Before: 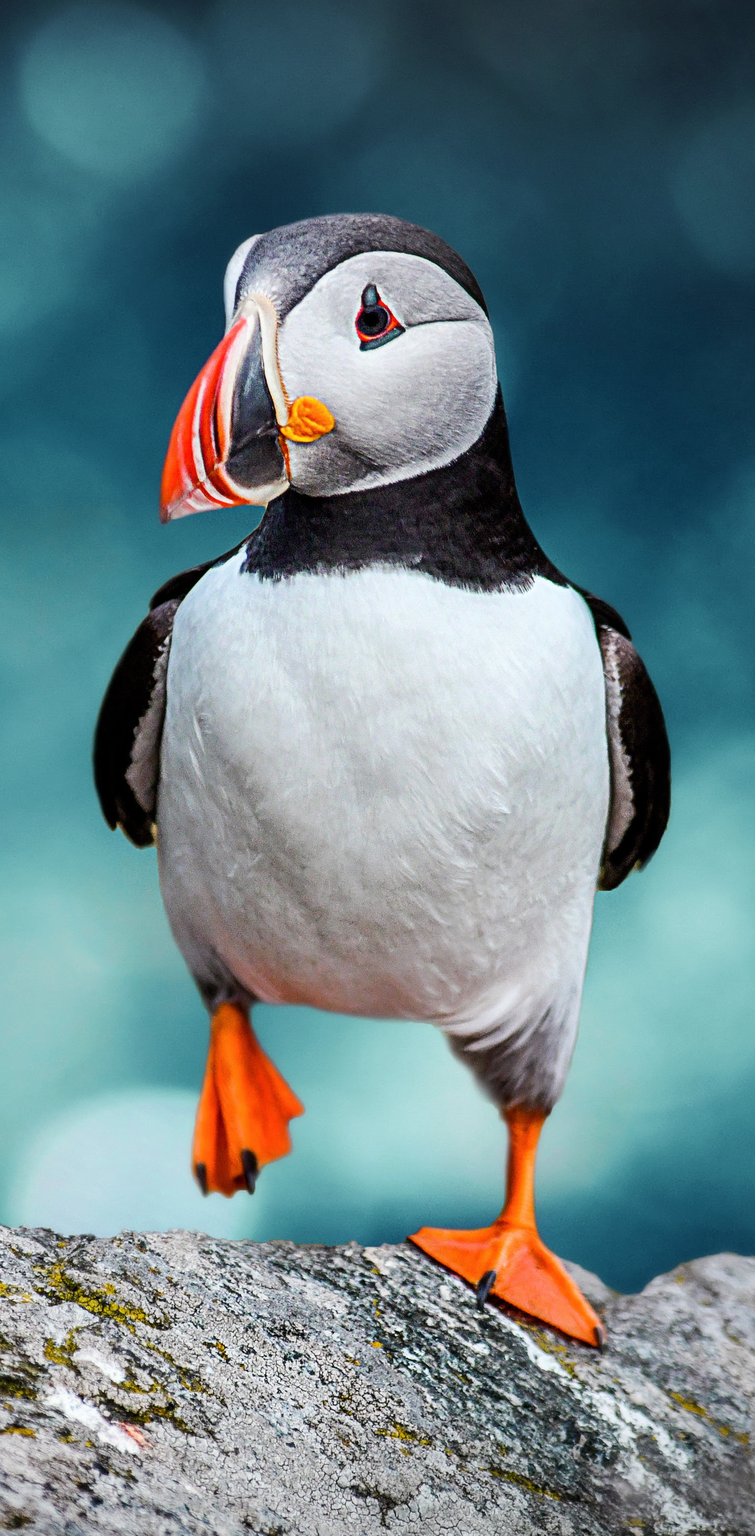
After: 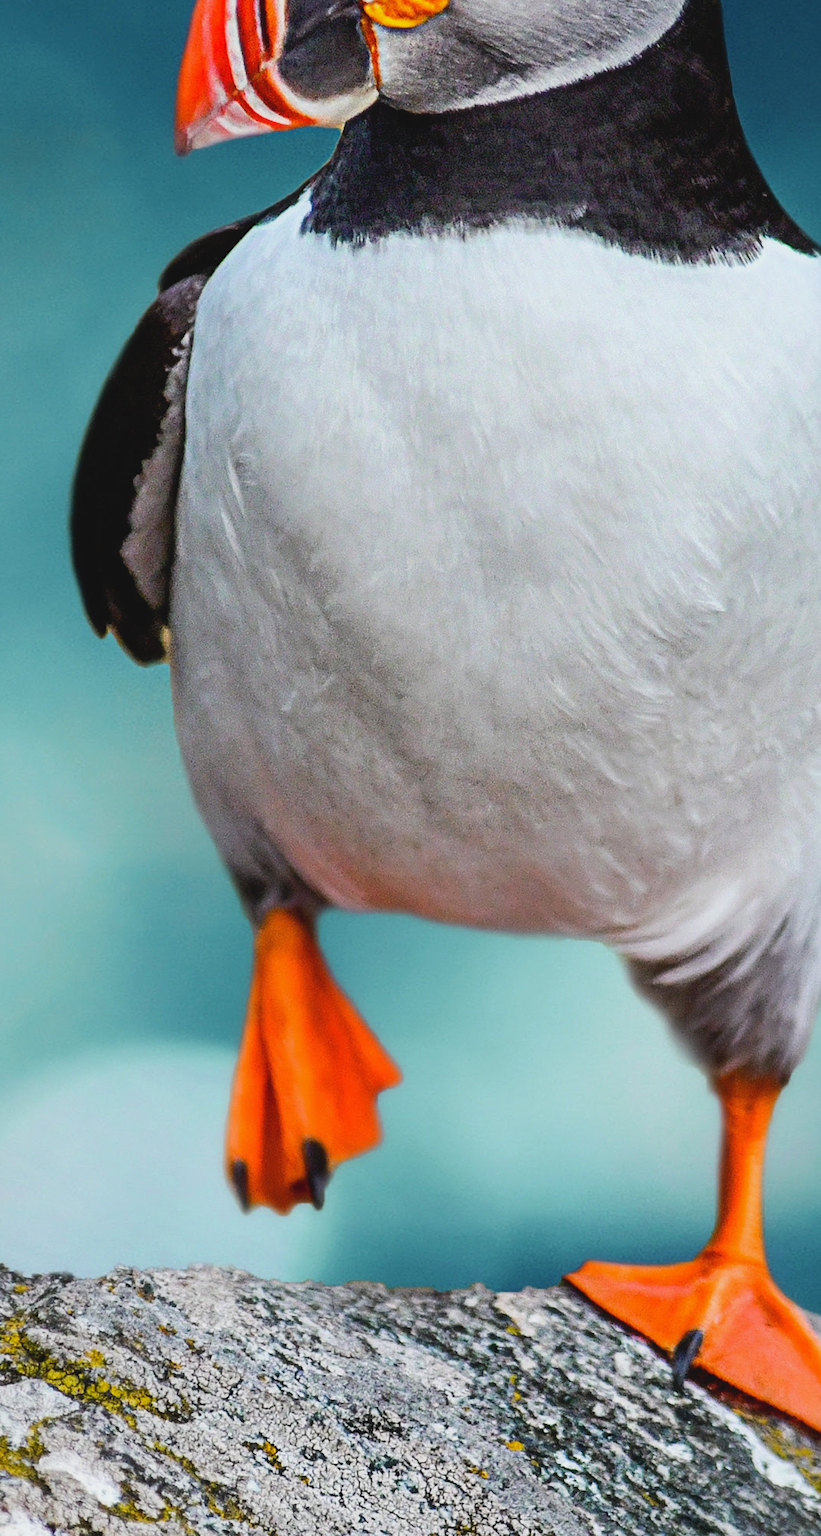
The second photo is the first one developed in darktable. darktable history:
tone equalizer: on, module defaults
color correction: highlights a* 0.003, highlights b* -0.283
contrast brightness saturation: contrast -0.11
sharpen: radius 2.883, amount 0.868, threshold 47.523
crop: left 6.488%, top 27.668%, right 24.183%, bottom 8.656%
